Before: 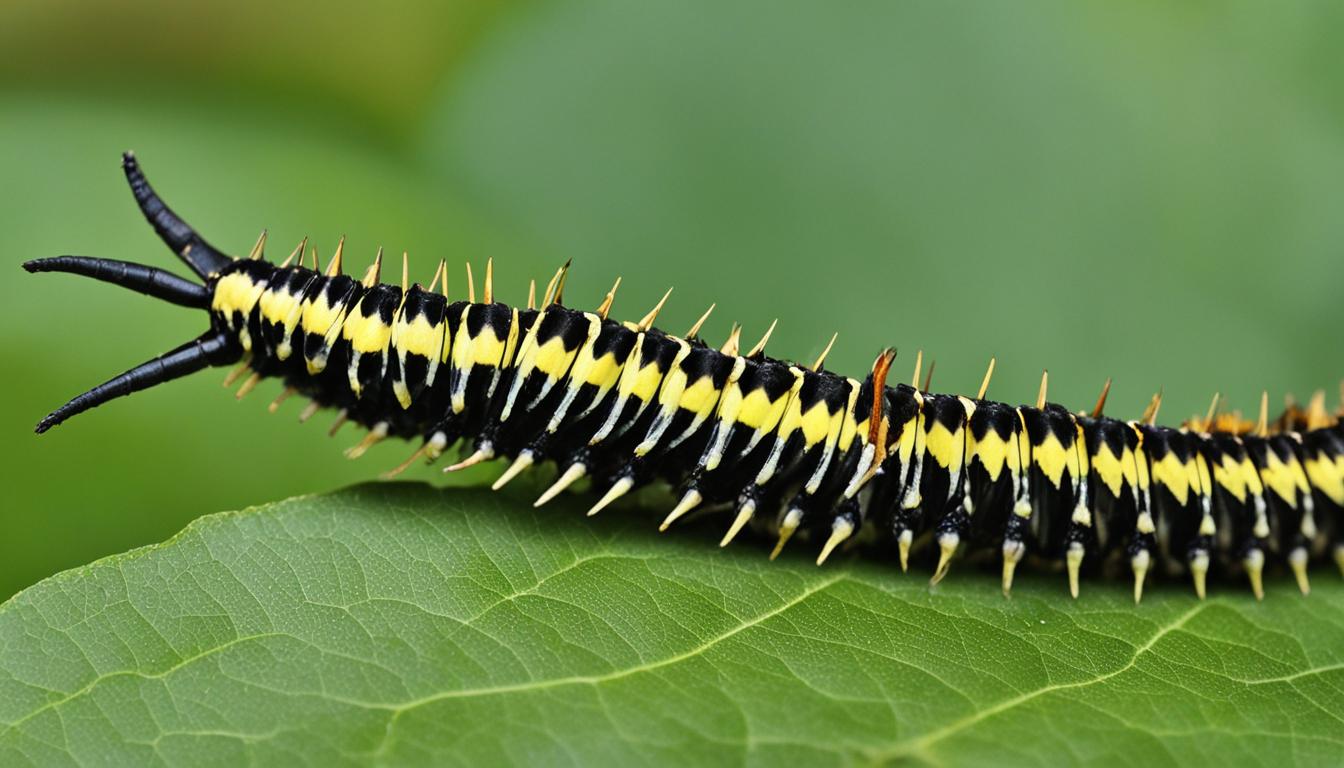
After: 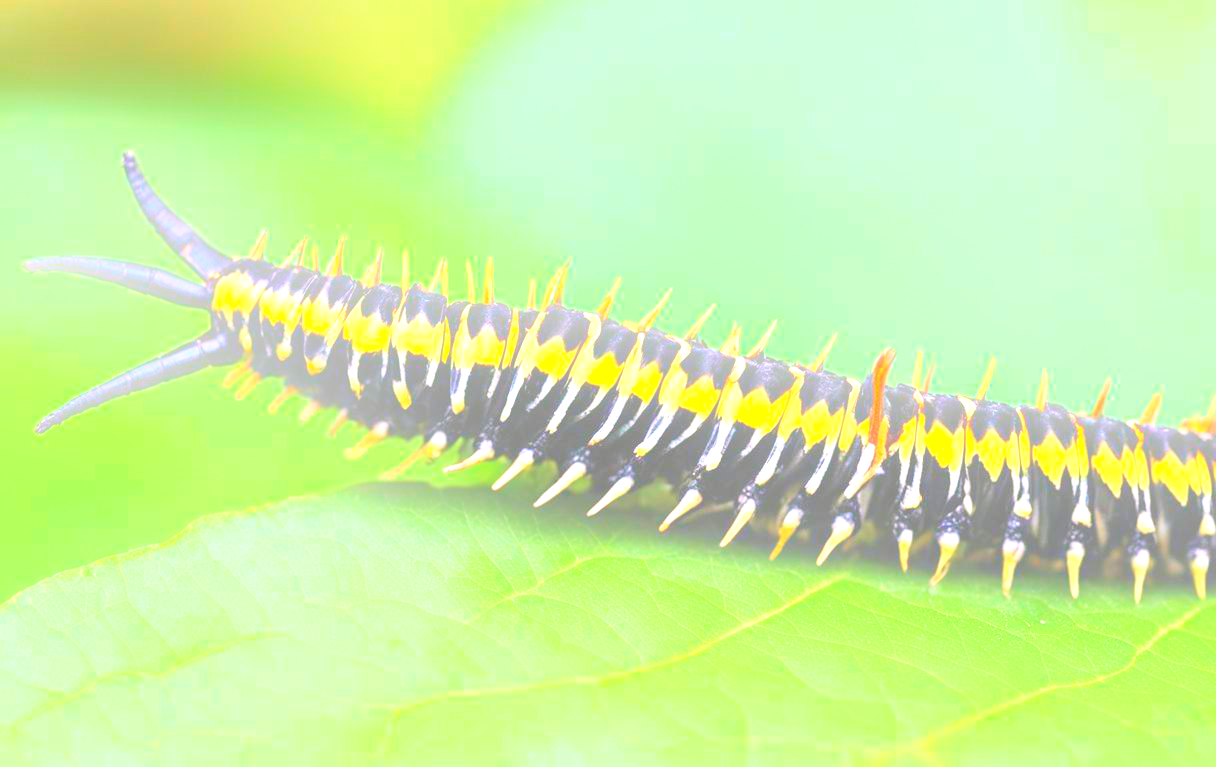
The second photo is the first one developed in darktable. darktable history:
contrast brightness saturation: brightness 0.09, saturation 0.19
white balance: red 1.188, blue 1.11
exposure: black level correction 0, exposure 1.45 EV, compensate exposure bias true, compensate highlight preservation false
crop: right 9.509%, bottom 0.031%
shadows and highlights: shadows 20.55, highlights -20.99, soften with gaussian
color calibration: illuminant Planckian (black body), x 0.368, y 0.361, temperature 4275.92 K
bloom: on, module defaults
